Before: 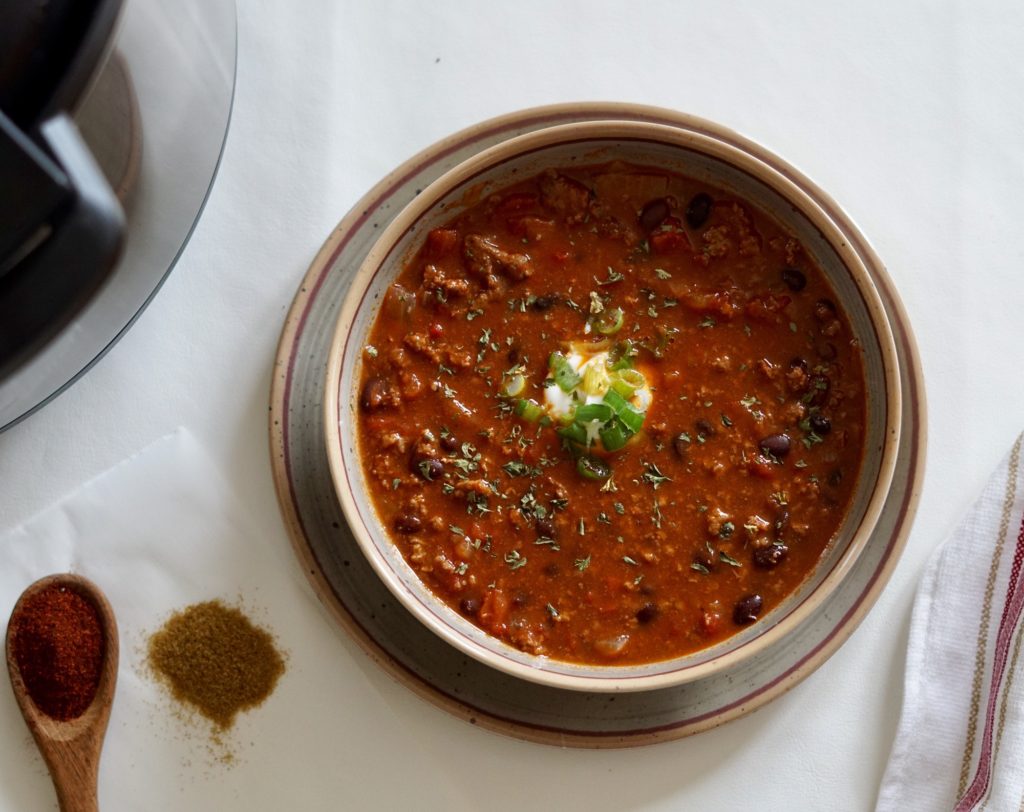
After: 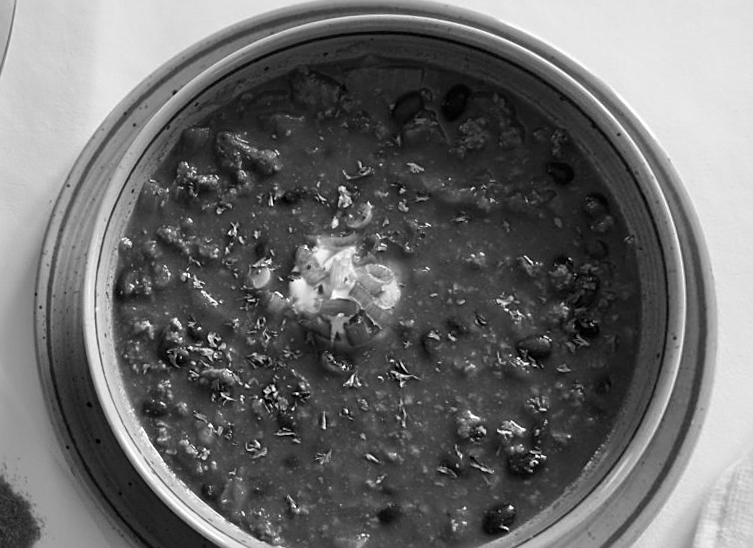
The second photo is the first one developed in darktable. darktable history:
sharpen: on, module defaults
rotate and perspective: rotation 1.69°, lens shift (vertical) -0.023, lens shift (horizontal) -0.291, crop left 0.025, crop right 0.988, crop top 0.092, crop bottom 0.842
crop: left 16.768%, top 8.653%, right 8.362%, bottom 12.485%
monochrome: on, module defaults
